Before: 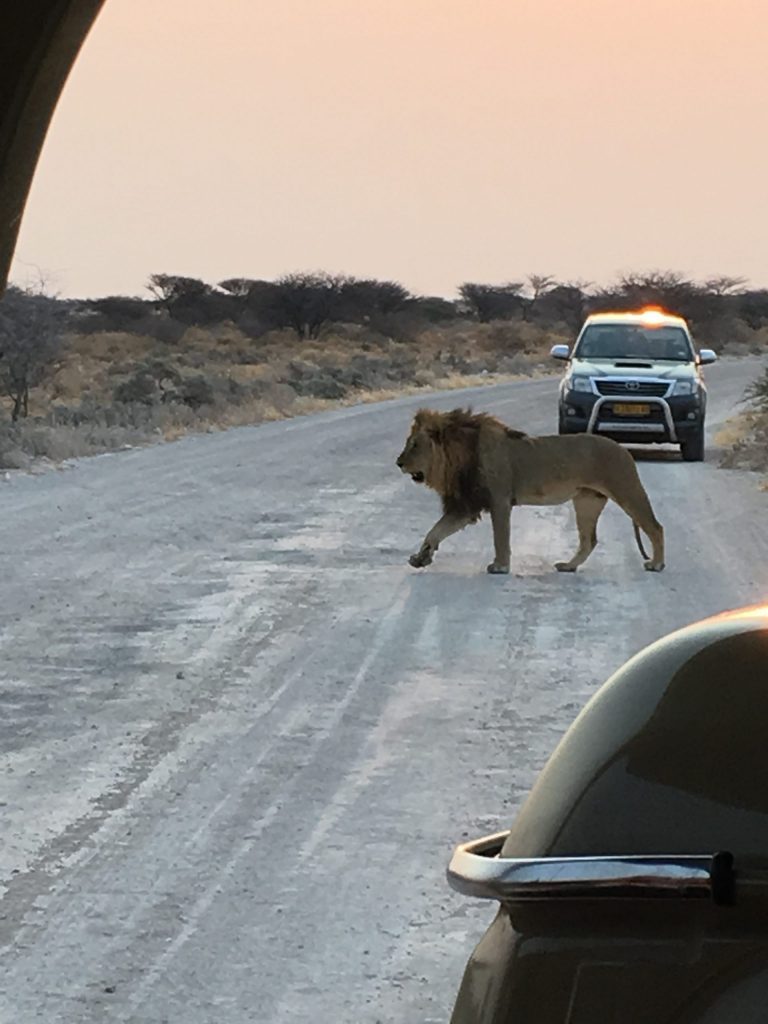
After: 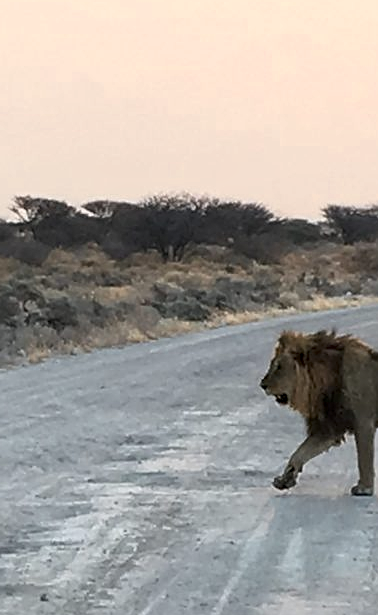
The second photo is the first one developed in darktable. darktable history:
color zones: curves: ch0 [(0.018, 0.548) (0.197, 0.654) (0.425, 0.447) (0.605, 0.658) (0.732, 0.579)]; ch1 [(0.105, 0.531) (0.224, 0.531) (0.386, 0.39) (0.618, 0.456) (0.732, 0.456) (0.956, 0.421)]; ch2 [(0.039, 0.583) (0.215, 0.465) (0.399, 0.544) (0.465, 0.548) (0.614, 0.447) (0.724, 0.43) (0.882, 0.623) (0.956, 0.632)]
sharpen: on, module defaults
local contrast: on, module defaults
crop: left 17.835%, top 7.675%, right 32.881%, bottom 32.213%
